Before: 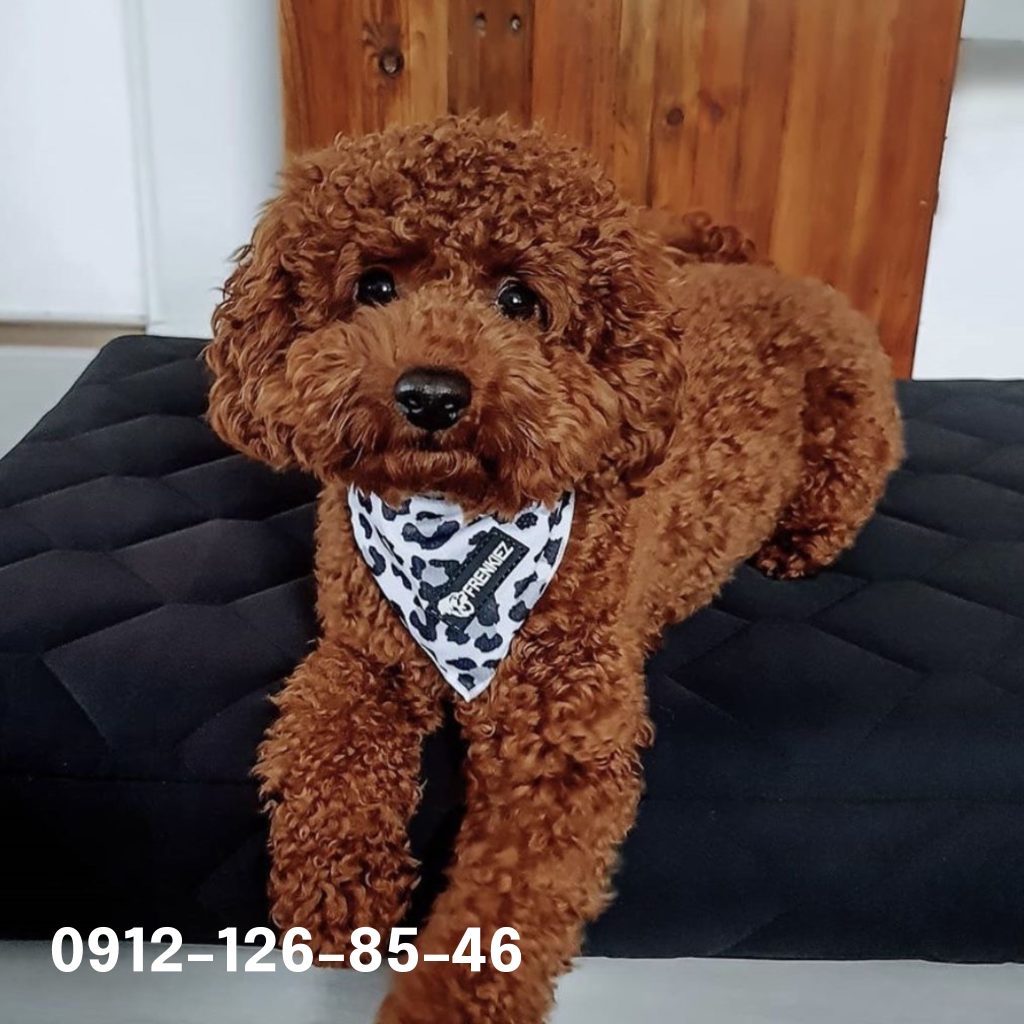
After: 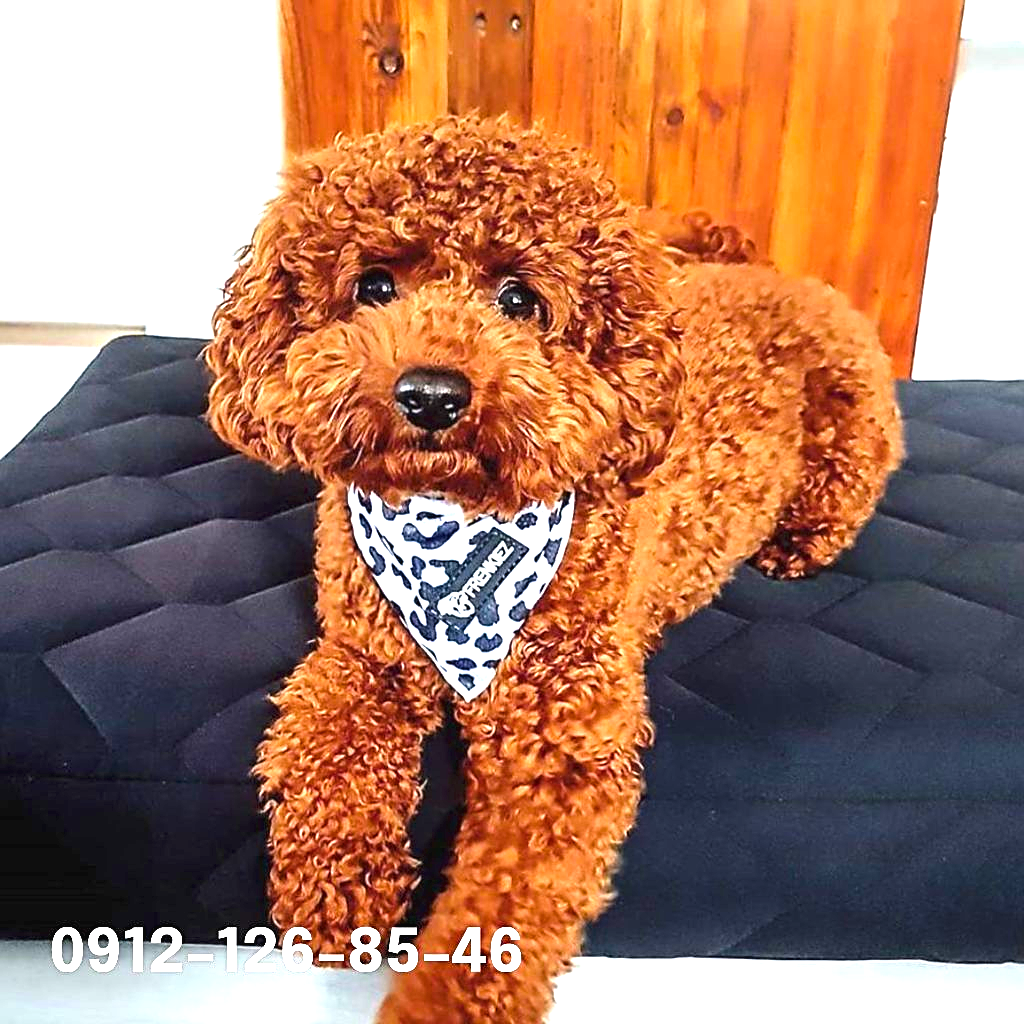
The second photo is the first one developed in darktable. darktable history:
color balance rgb: global offset › luminance 0.228%, perceptual saturation grading › global saturation 19.435%, perceptual brilliance grading › global brilliance 2.247%, perceptual brilliance grading › highlights -3.7%, global vibrance 20%
sharpen: on, module defaults
exposure: black level correction 0, exposure 1.885 EV, compensate exposure bias true, compensate highlight preservation false
